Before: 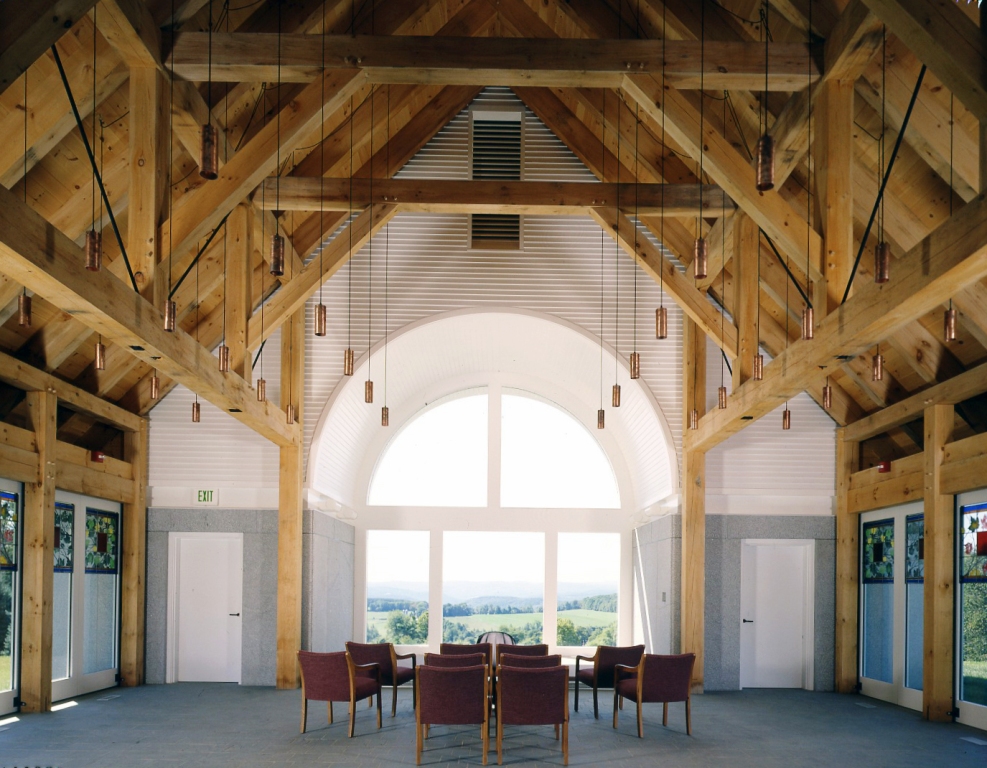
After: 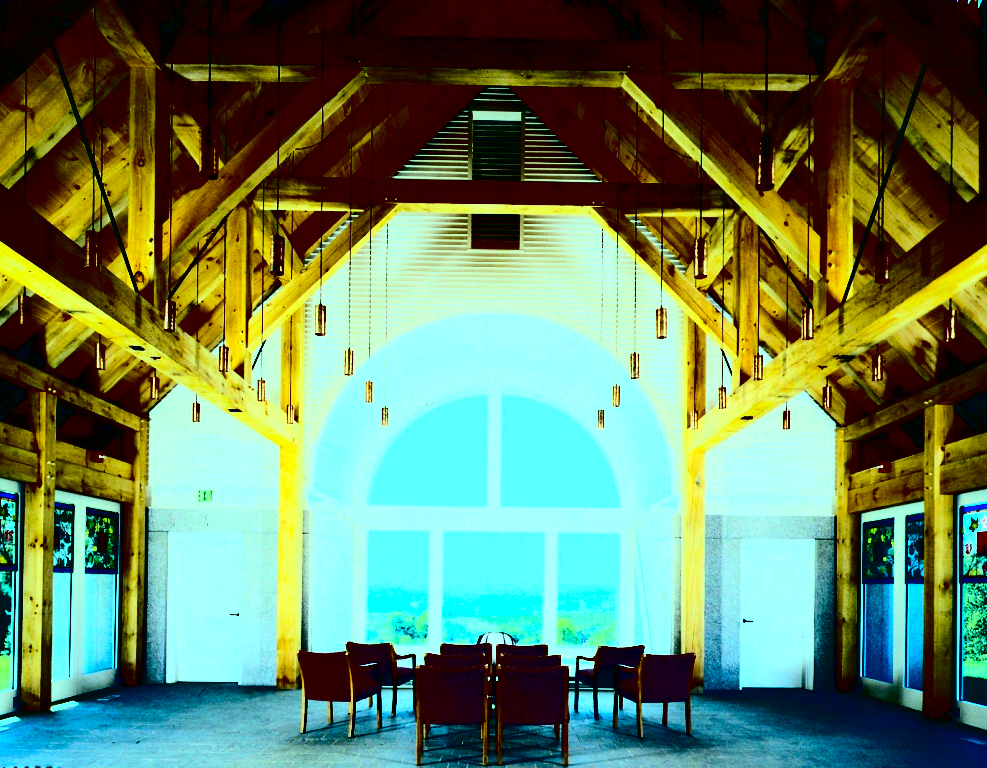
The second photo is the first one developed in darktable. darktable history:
color balance: mode lift, gamma, gain (sRGB), lift [0.997, 0.979, 1.021, 1.011], gamma [1, 1.084, 0.916, 0.998], gain [1, 0.87, 1.13, 1.101], contrast 4.55%, contrast fulcrum 38.24%, output saturation 104.09%
contrast brightness saturation: contrast 0.77, brightness -1, saturation 1
exposure: black level correction 0, exposure 0.9 EV, compensate highlight preservation false
base curve: exposure shift 0, preserve colors none
